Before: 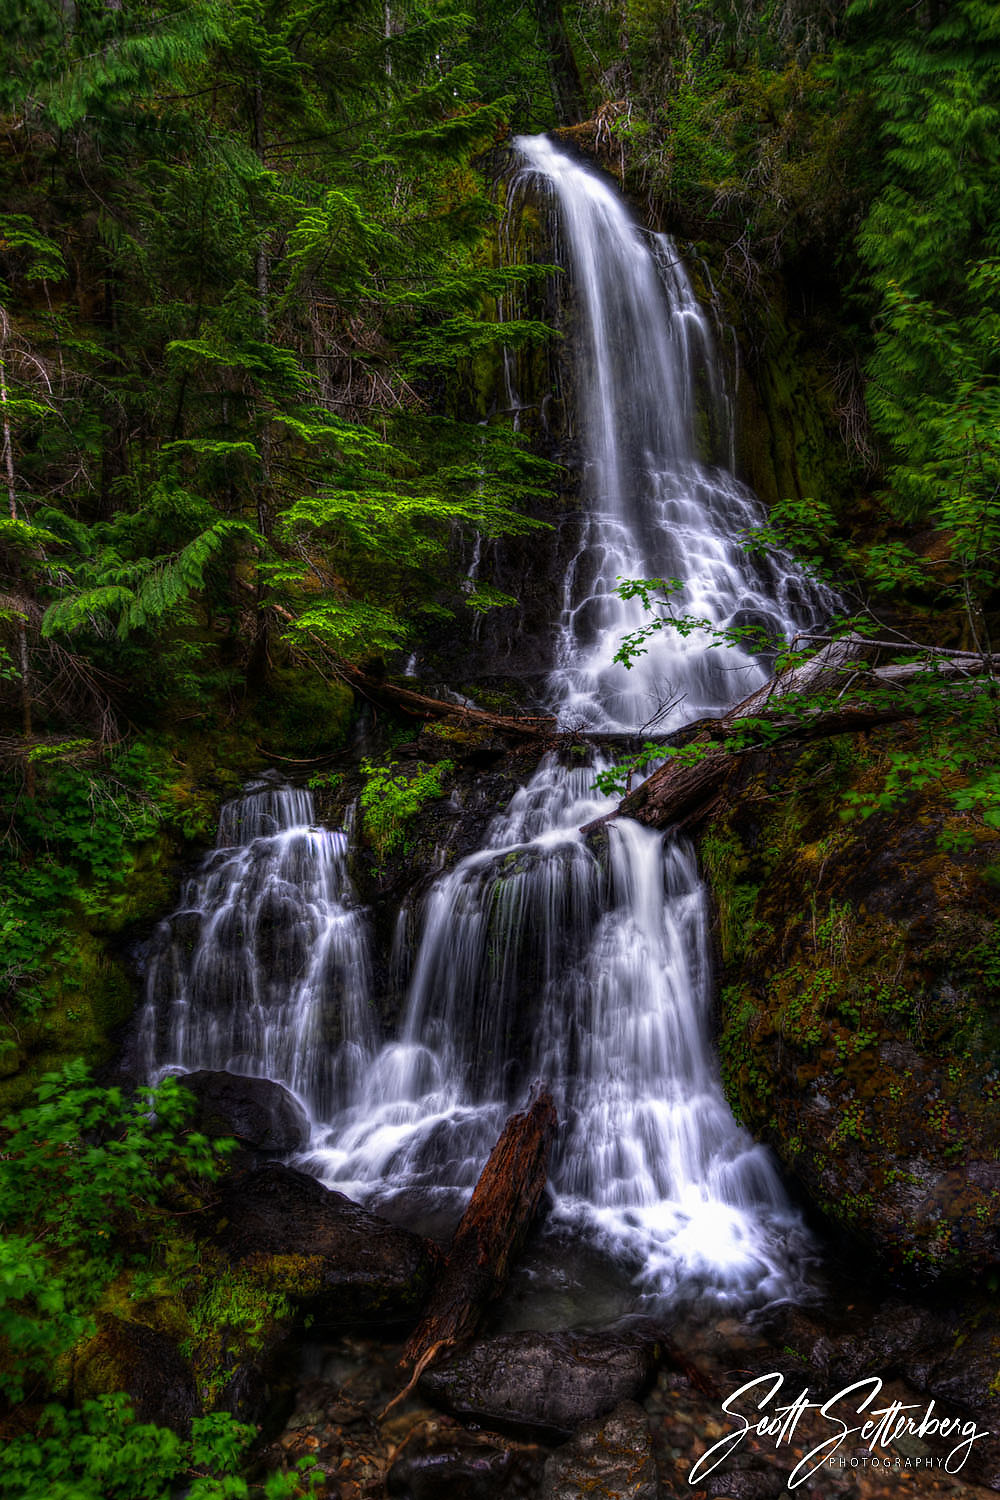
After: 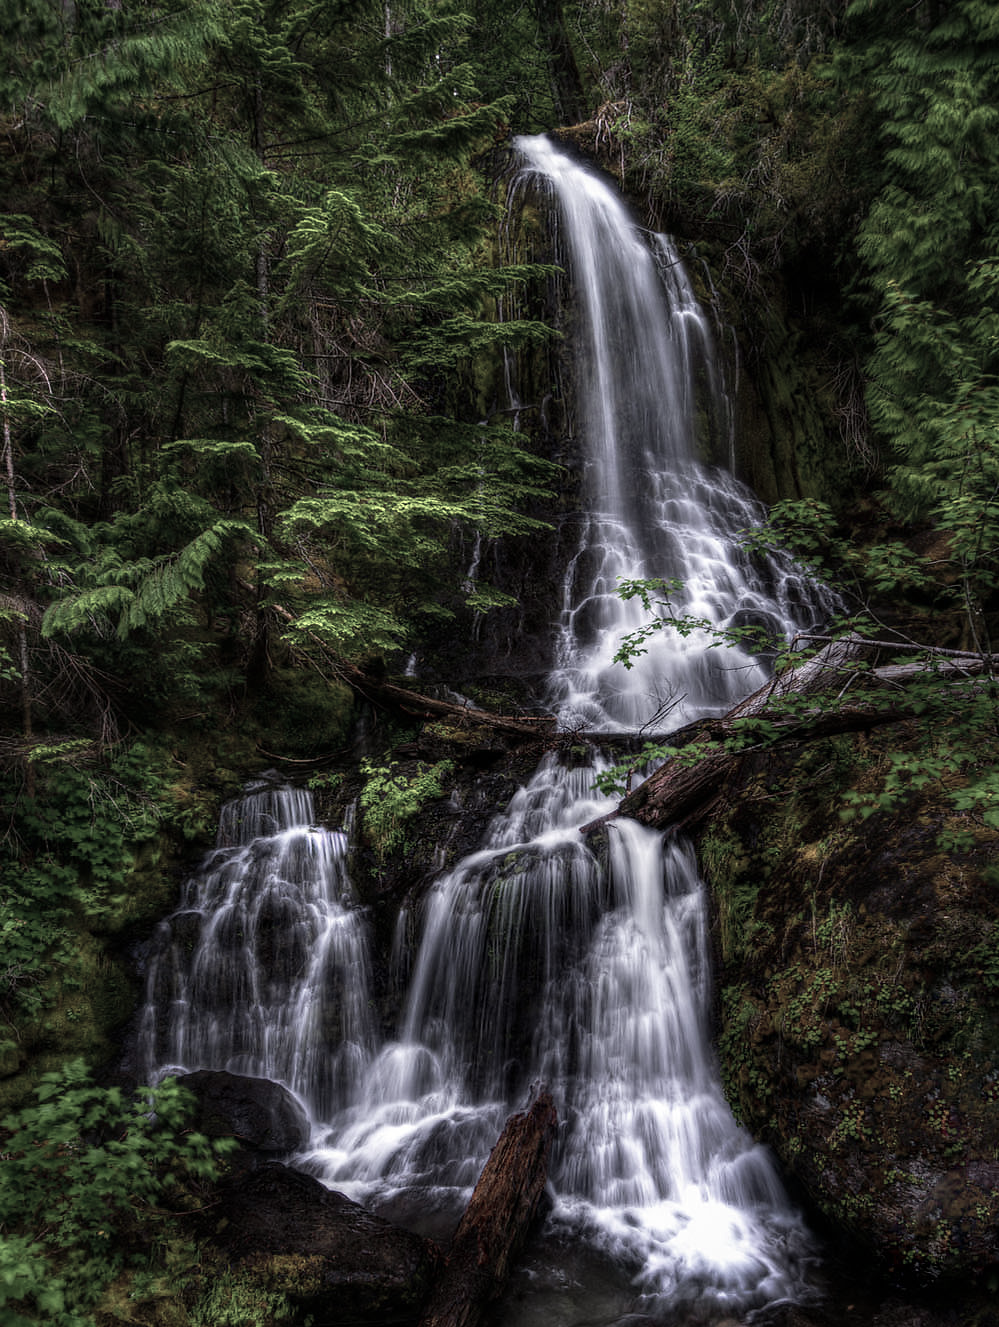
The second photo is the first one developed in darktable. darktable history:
color zones: curves: ch0 [(0, 0.6) (0.129, 0.585) (0.193, 0.596) (0.429, 0.5) (0.571, 0.5) (0.714, 0.5) (0.857, 0.5) (1, 0.6)]; ch1 [(0, 0.453) (0.112, 0.245) (0.213, 0.252) (0.429, 0.233) (0.571, 0.231) (0.683, 0.242) (0.857, 0.296) (1, 0.453)]
crop and rotate: top 0%, bottom 11.49%
